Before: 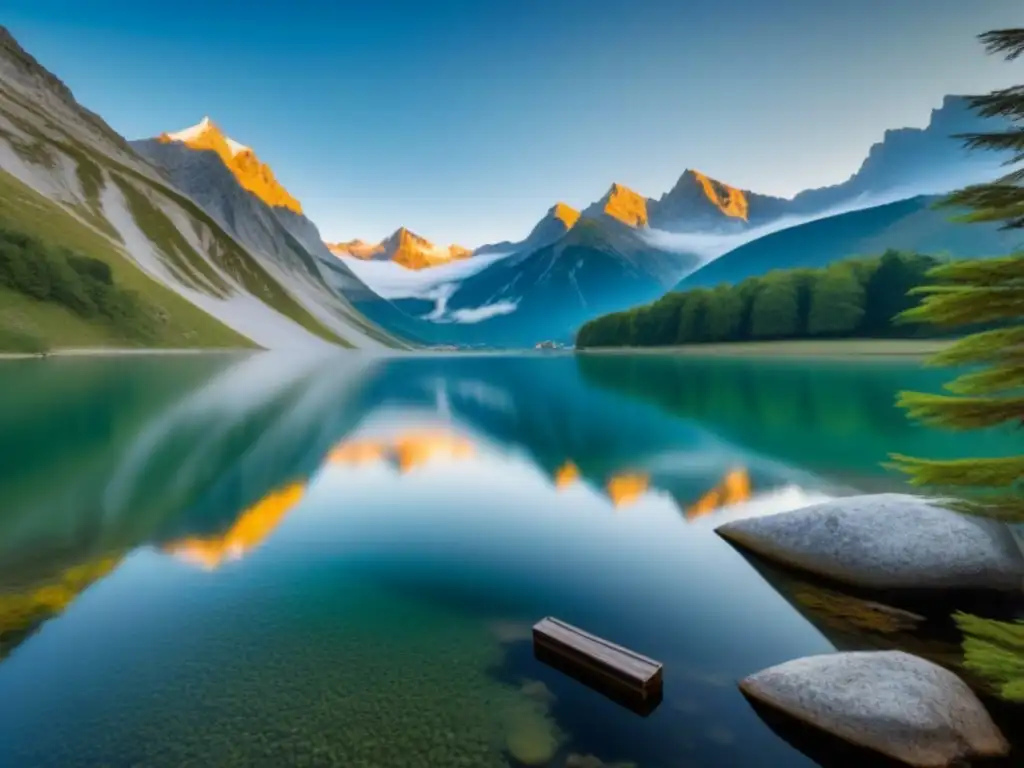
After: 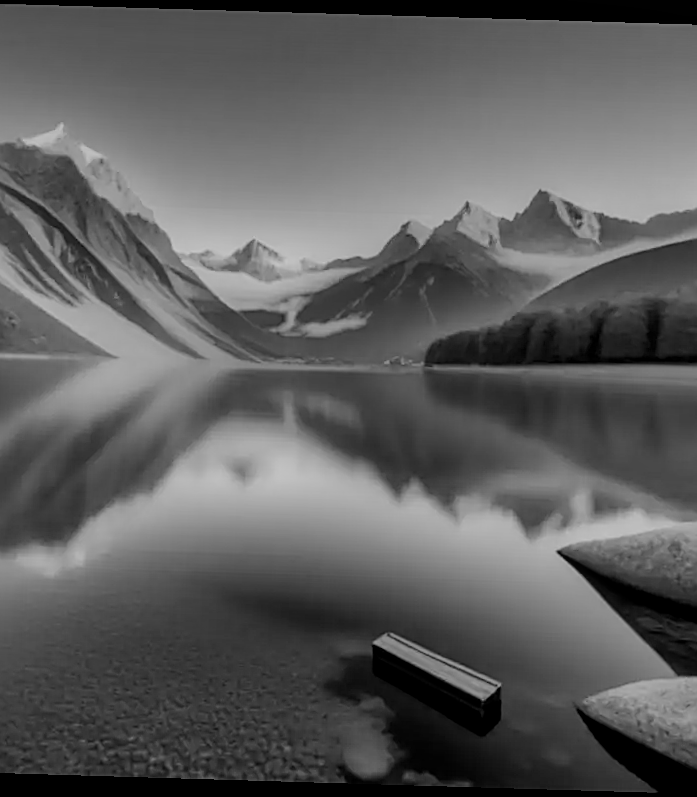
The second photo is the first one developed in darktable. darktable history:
monochrome: a 26.22, b 42.67, size 0.8
shadows and highlights: shadows 37.27, highlights -28.18, soften with gaussian
rotate and perspective: rotation 1.72°, automatic cropping off
color zones: curves: ch1 [(0.077, 0.436) (0.25, 0.5) (0.75, 0.5)]
crop and rotate: left 15.754%, right 17.579%
filmic rgb: black relative exposure -7.65 EV, white relative exposure 4.56 EV, hardness 3.61, contrast 1.05
local contrast: on, module defaults
sharpen: on, module defaults
